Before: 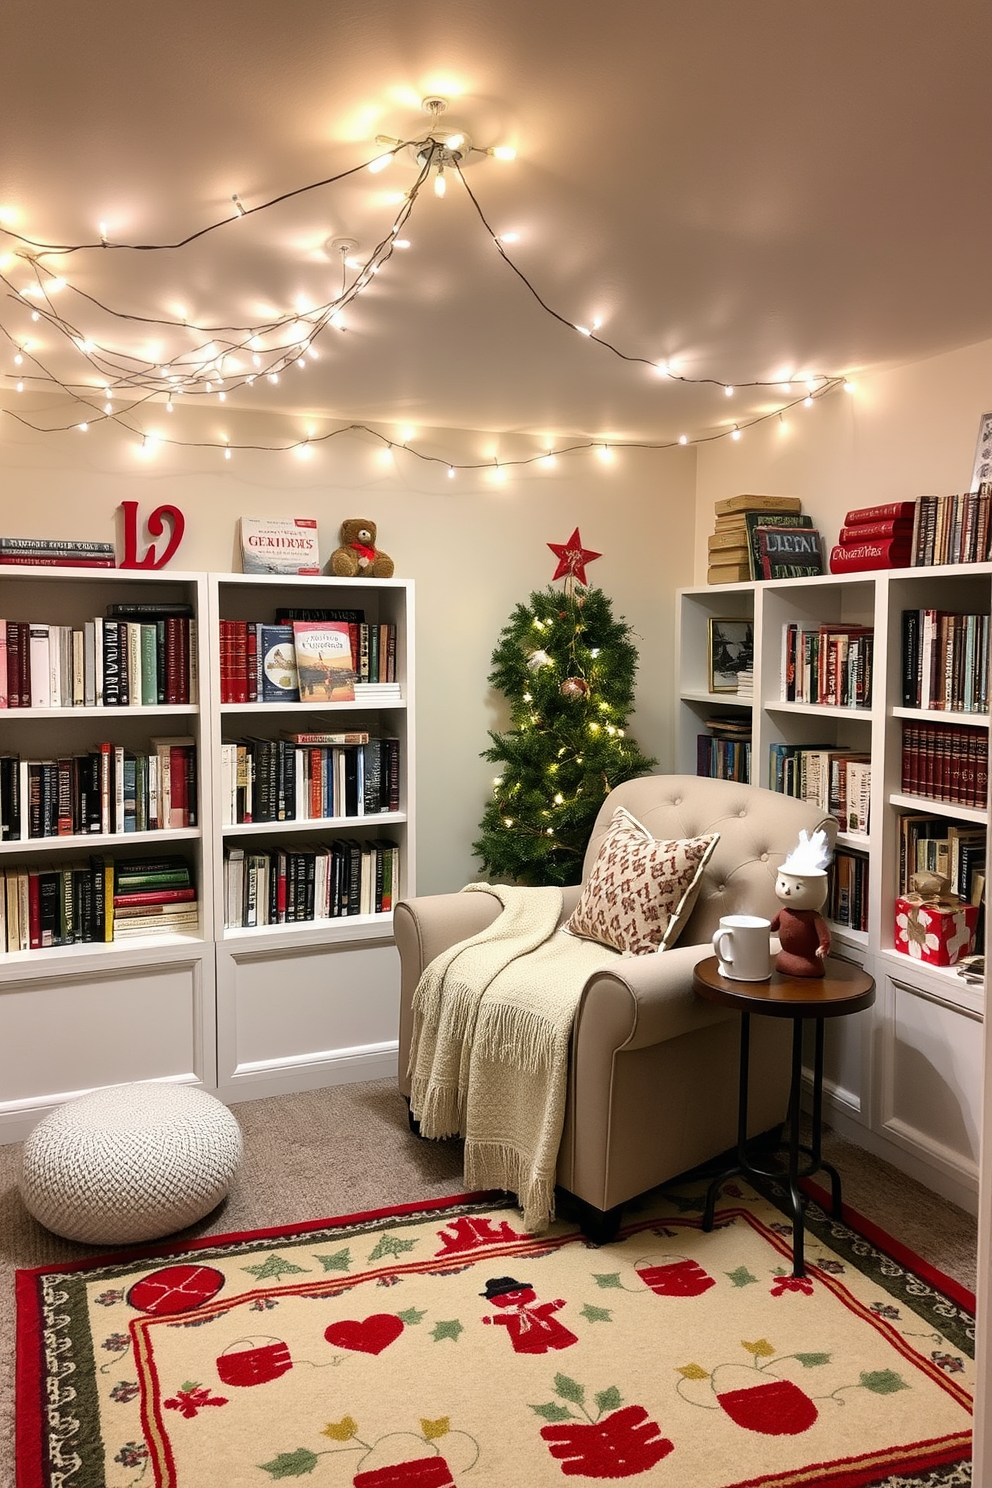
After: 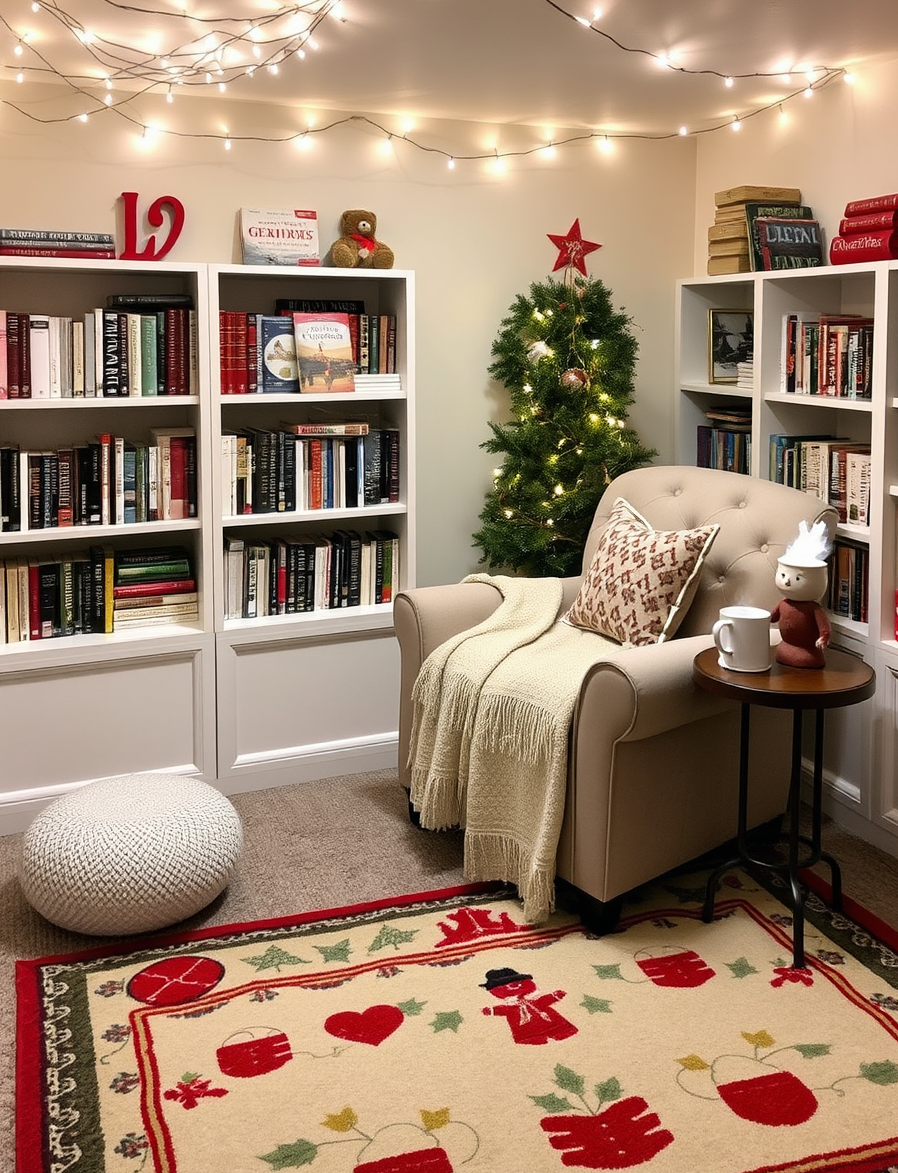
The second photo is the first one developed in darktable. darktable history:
crop: top 20.794%, right 9.427%, bottom 0.351%
